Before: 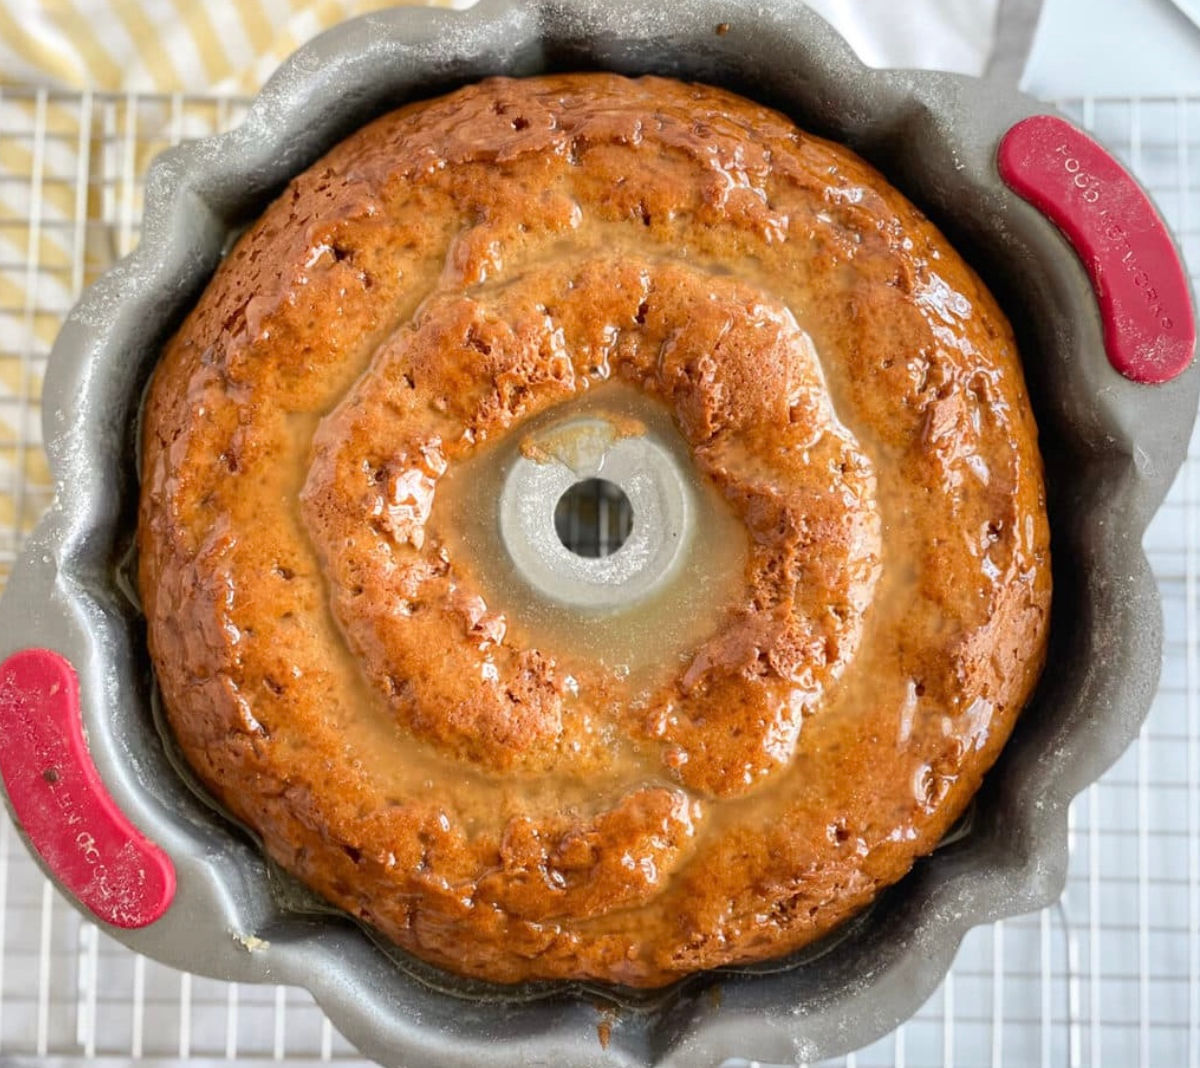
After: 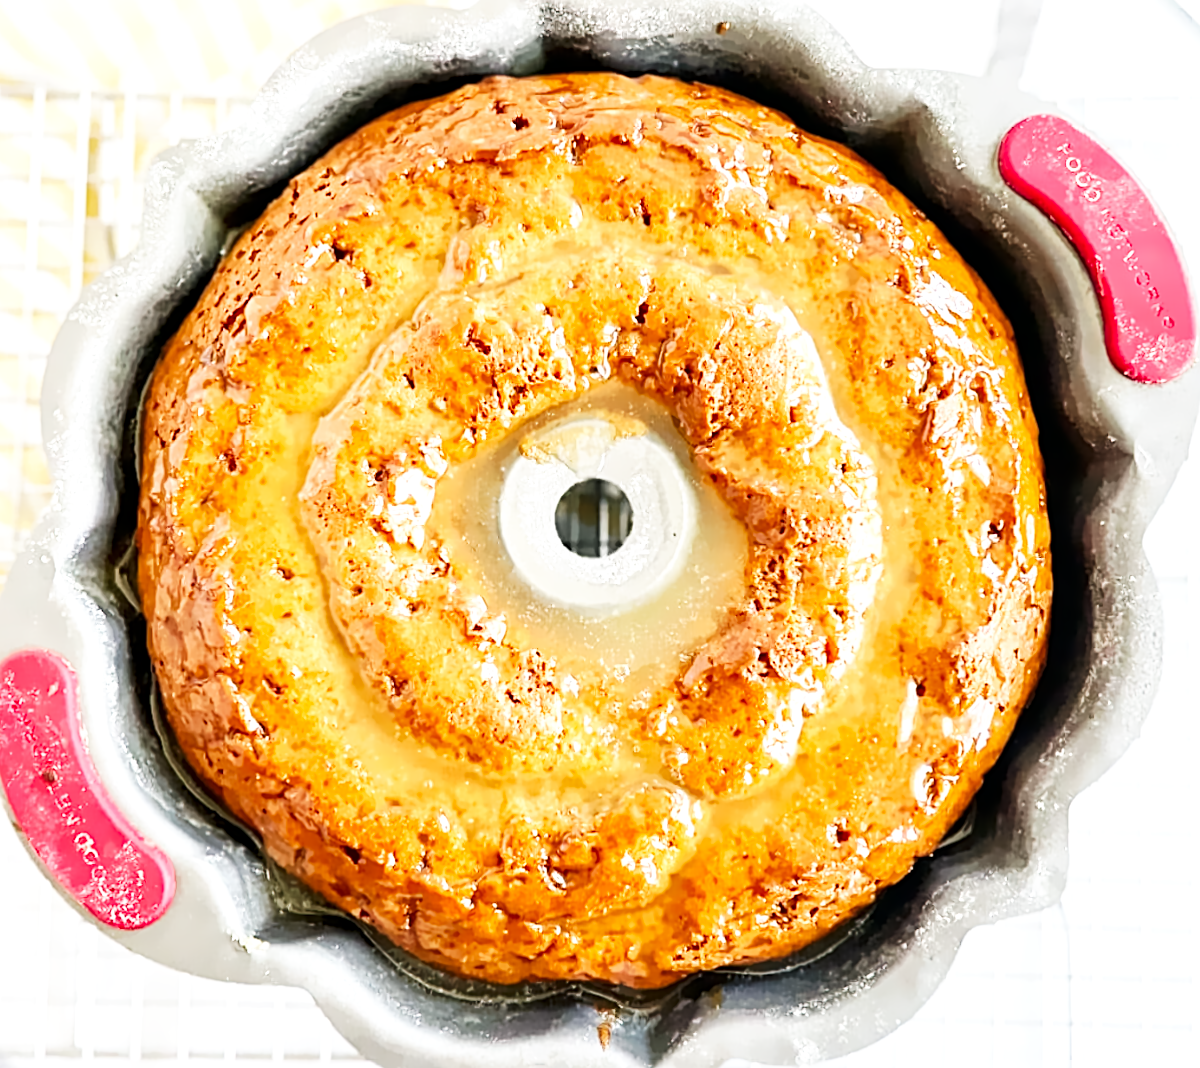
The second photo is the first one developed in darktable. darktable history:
base curve: curves: ch0 [(0, 0) (0.007, 0.004) (0.027, 0.03) (0.046, 0.07) (0.207, 0.54) (0.442, 0.872) (0.673, 0.972) (1, 1)], preserve colors none
lens correction: scale 1, crop 1, focal 35, aperture 5, distance 3.79, camera "Canon EOS 6D", lens "Sigma 35mm f/1.4 DG HSM"
denoise (profiled) #1: central pixel weight 0, a [-1, 0, 0], b [0, 0, 0], y [[0, 0, 0.5 ×5] ×4, [0.5 ×7], [0.5 ×7]], fix various bugs in algorithm false, upgrade profiled transform false, color mode RGB, compensate highlight preservation false | blend: blend mode color, opacity 100%; mask: uniform (no mask)
sharpen: radius 2.817, amount 0.715
hot pixels: on, module defaults
local contrast: highlights 100%, shadows 100%, detail 120%, midtone range 0.2
color balance: mode lift, gamma, gain (sRGB), lift [1, 1, 1.022, 1.026]
denoise (profiled) "1": central pixel weight 0, a [-1, 0, 0], b [0, 0, 0], mode non-local means, y [[0, 0, 0.5 ×5] ×4, [0.5 ×7], [0.5 ×7]], fix various bugs in algorithm false, upgrade profiled transform false, color mode RGB, compensate highlight preservation false | blend: blend mode lightness, opacity 53%; mask: uniform (no mask)
